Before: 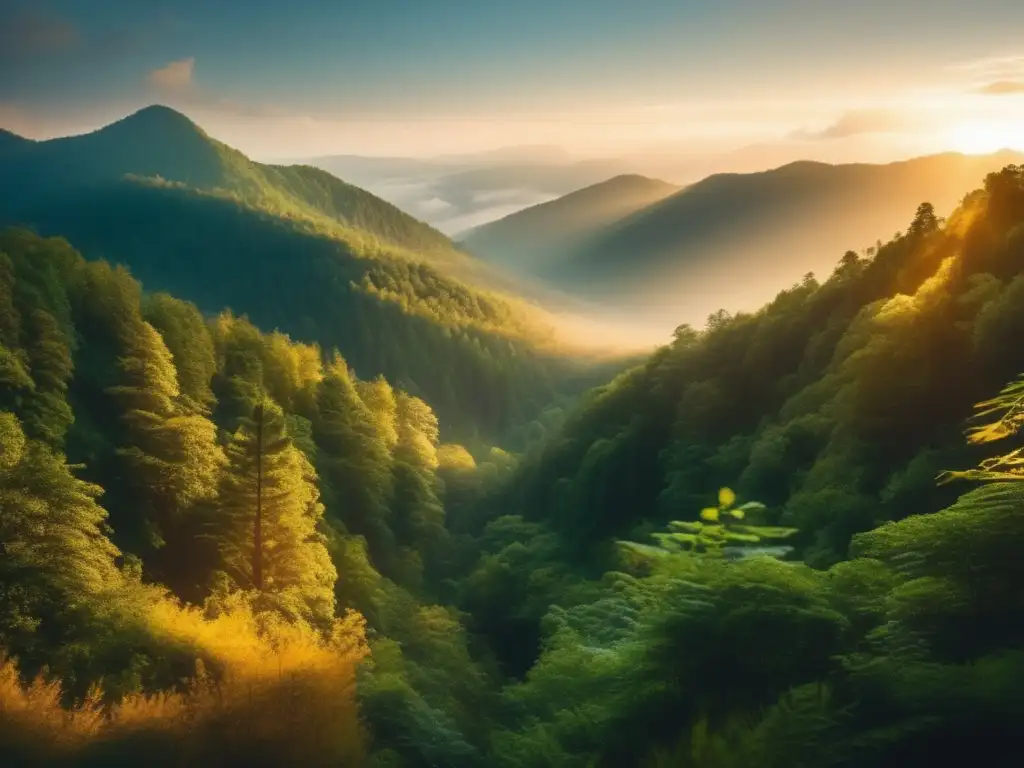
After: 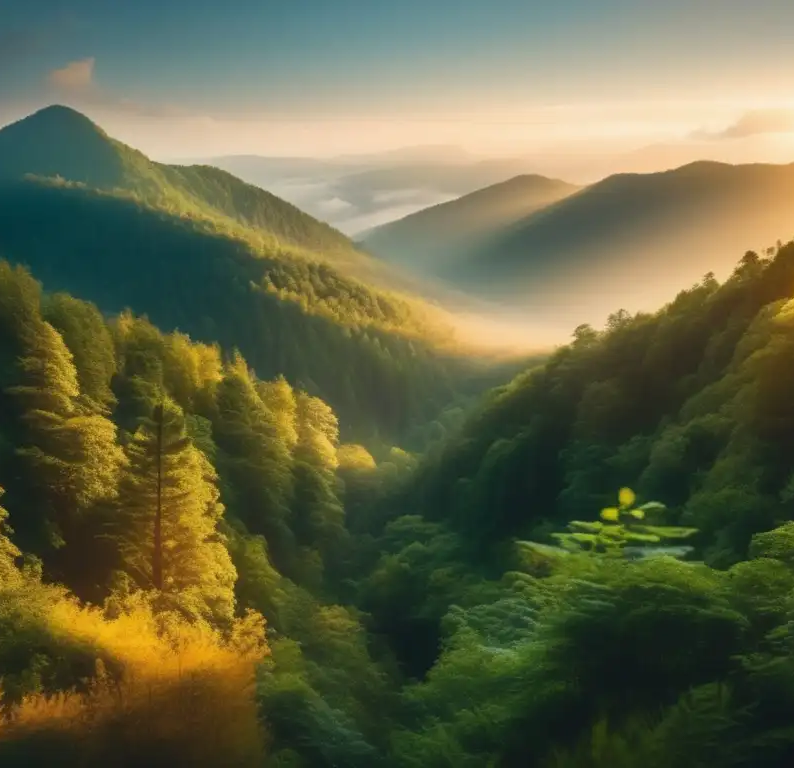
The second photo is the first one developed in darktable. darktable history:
crop: left 9.847%, right 12.546%
